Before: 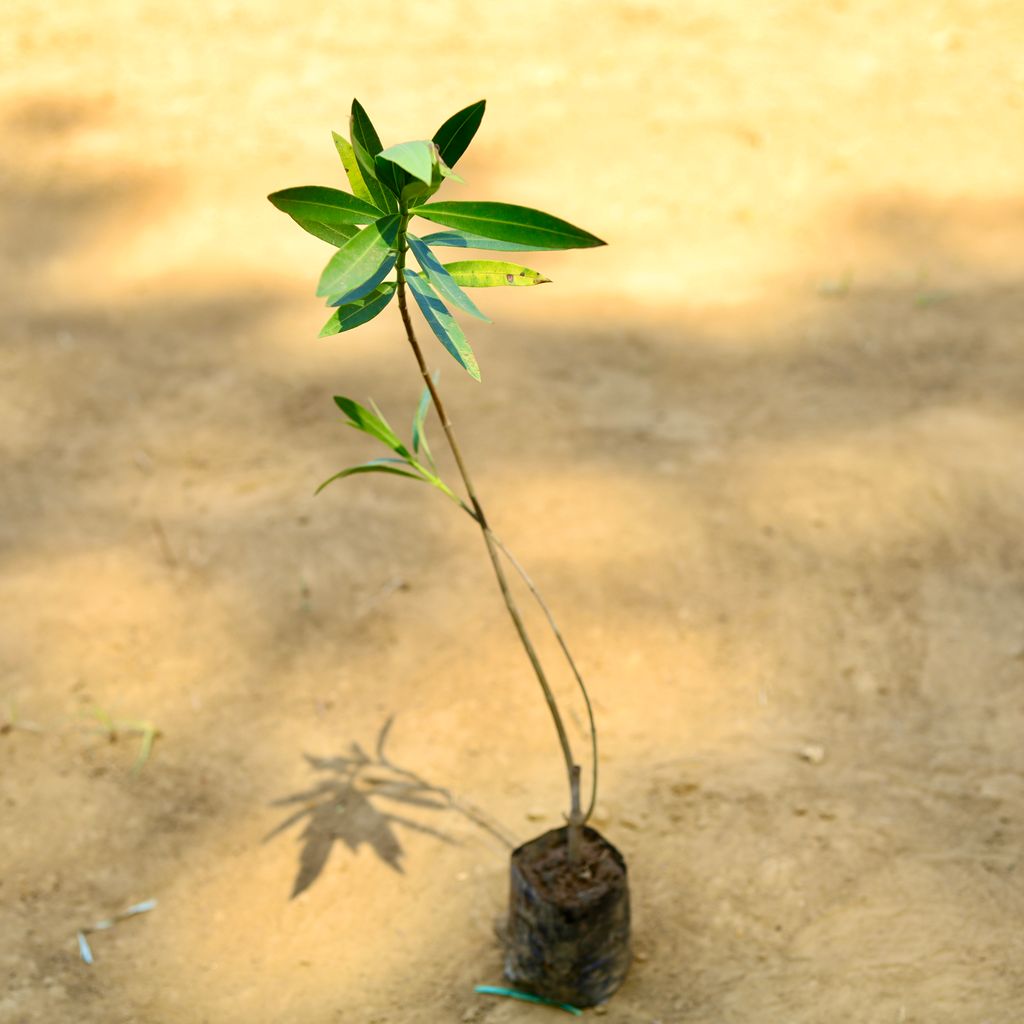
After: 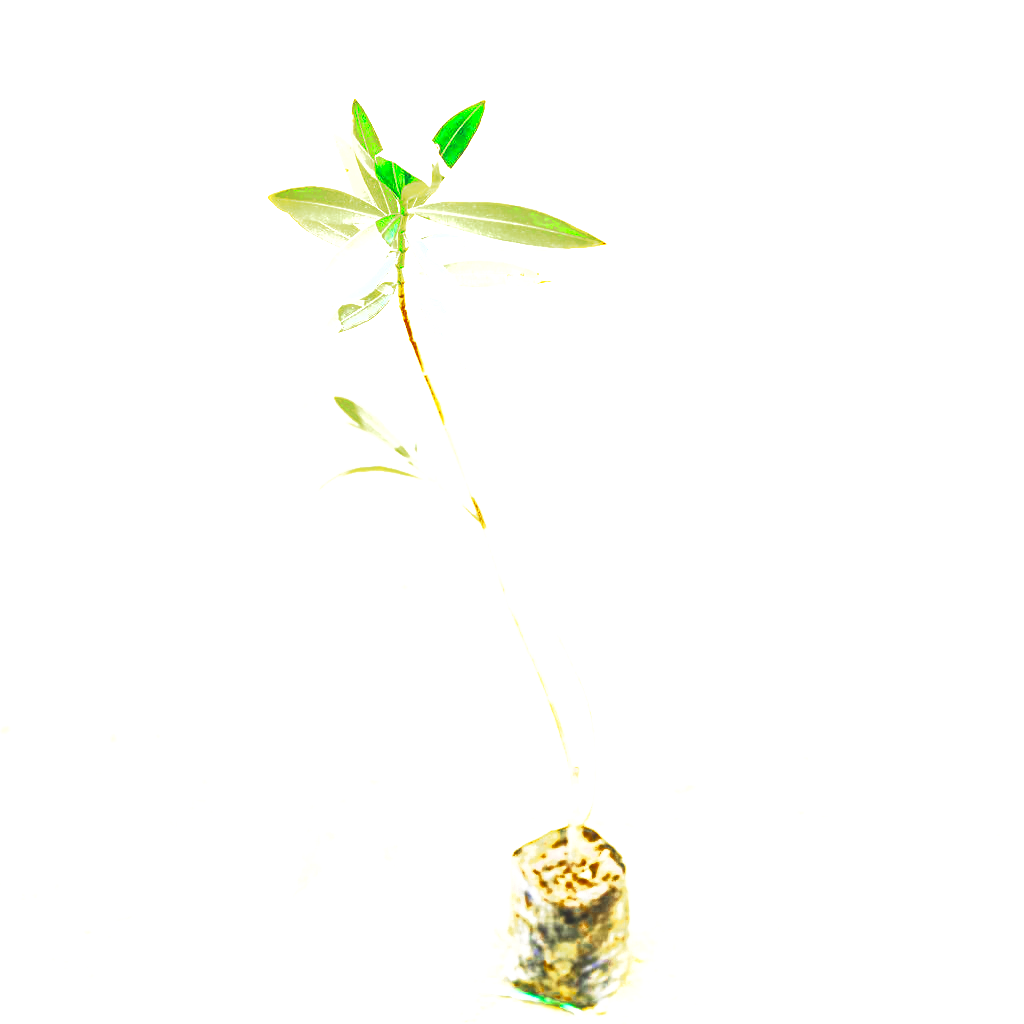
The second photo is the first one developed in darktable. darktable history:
color zones: curves: ch0 [(0.11, 0.396) (0.195, 0.36) (0.25, 0.5) (0.303, 0.412) (0.357, 0.544) (0.75, 0.5) (0.967, 0.328)]; ch1 [(0, 0.468) (0.112, 0.512) (0.202, 0.6) (0.25, 0.5) (0.307, 0.352) (0.357, 0.544) (0.75, 0.5) (0.963, 0.524)]
exposure: black level correction 0, exposure 3.998 EV, compensate highlight preservation false
base curve: curves: ch0 [(0, 0.036) (0.007, 0.037) (0.604, 0.887) (1, 1)], preserve colors none
local contrast: on, module defaults
